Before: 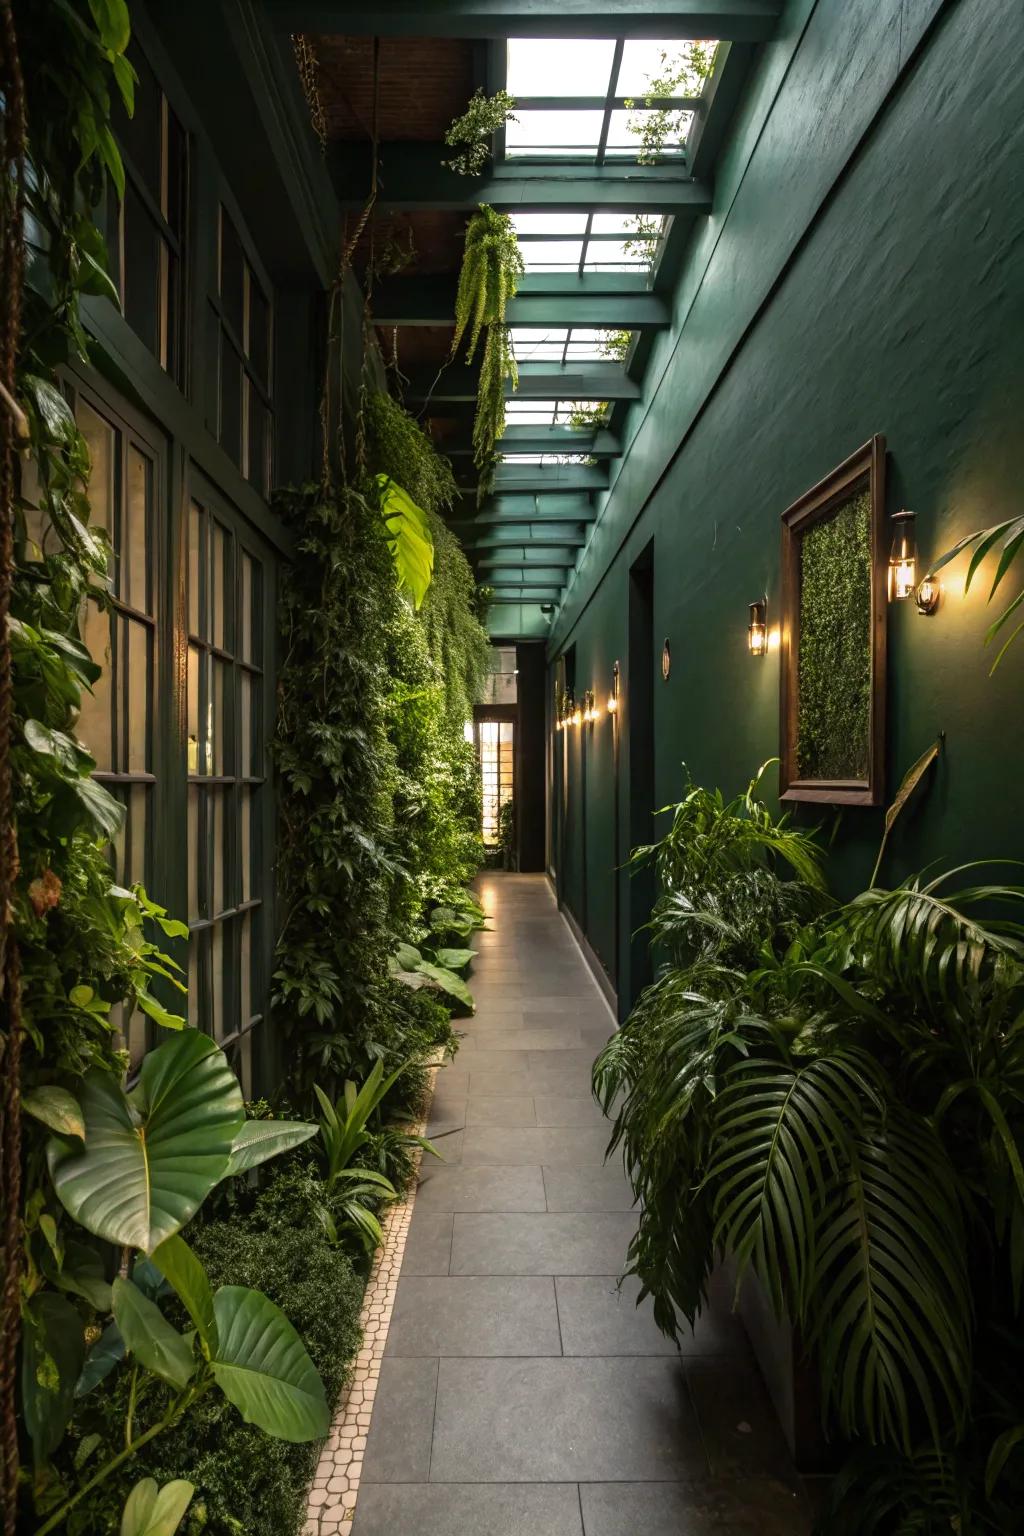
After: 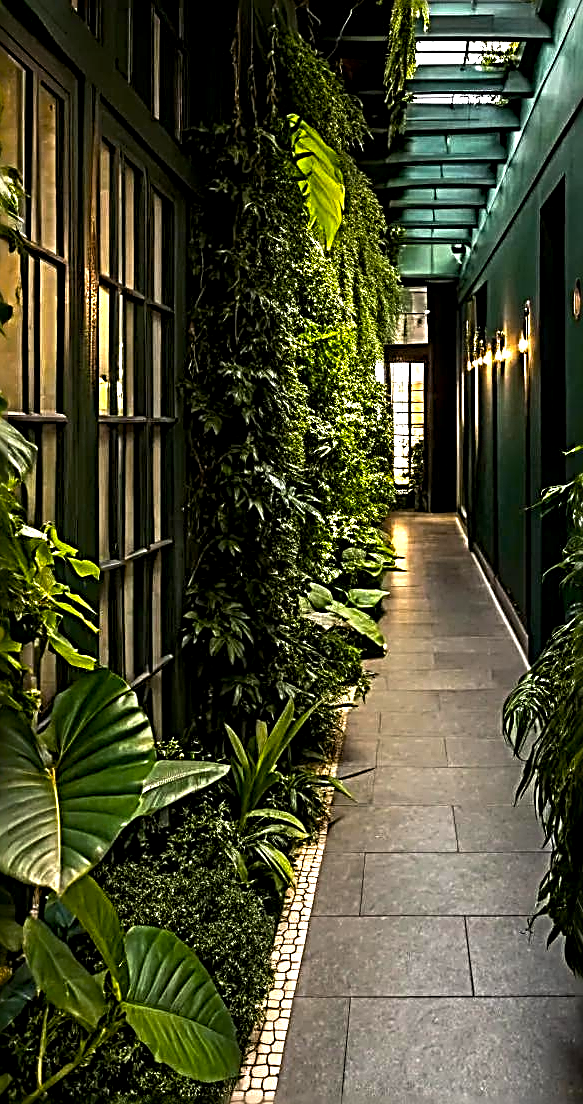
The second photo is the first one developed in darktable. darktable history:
color balance rgb: global offset › luminance -0.491%, perceptual saturation grading › global saturation 19.505%, perceptual brilliance grading › global brilliance 15.776%, perceptual brilliance grading › shadows -34.598%, global vibrance 20%
crop: left 8.7%, top 23.478%, right 34.296%, bottom 4.606%
local contrast: highlights 102%, shadows 102%, detail 120%, midtone range 0.2
sharpen: radius 3.162, amount 1.728
color zones: curves: ch0 [(0, 0.465) (0.092, 0.596) (0.289, 0.464) (0.429, 0.453) (0.571, 0.464) (0.714, 0.455) (0.857, 0.462) (1, 0.465)]
